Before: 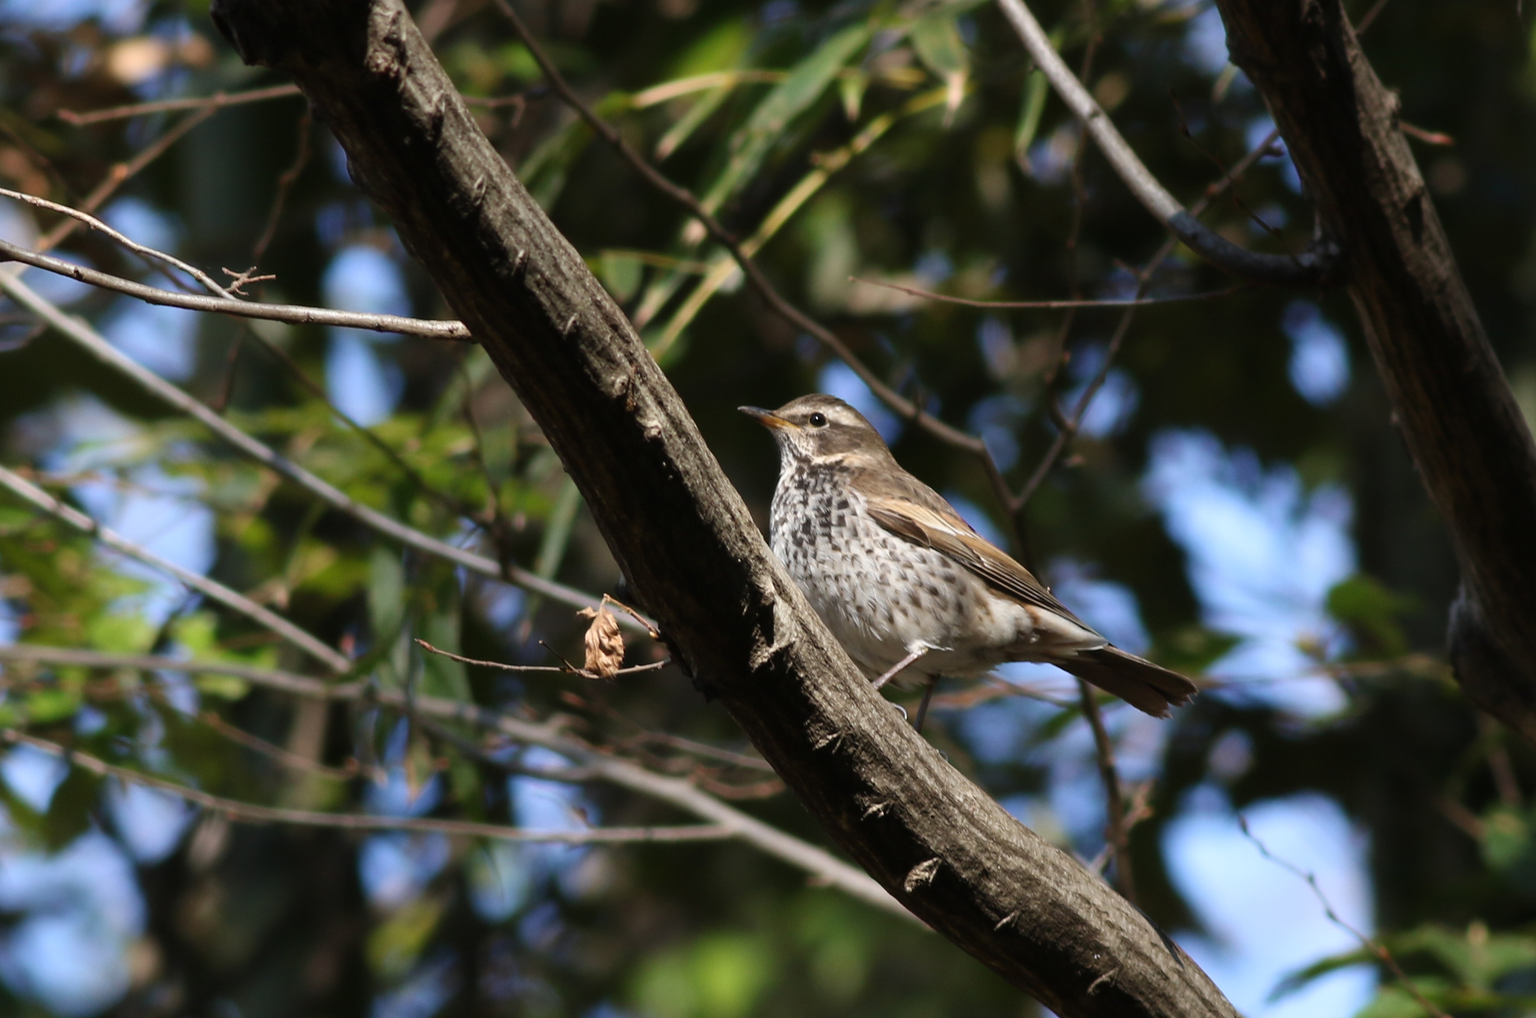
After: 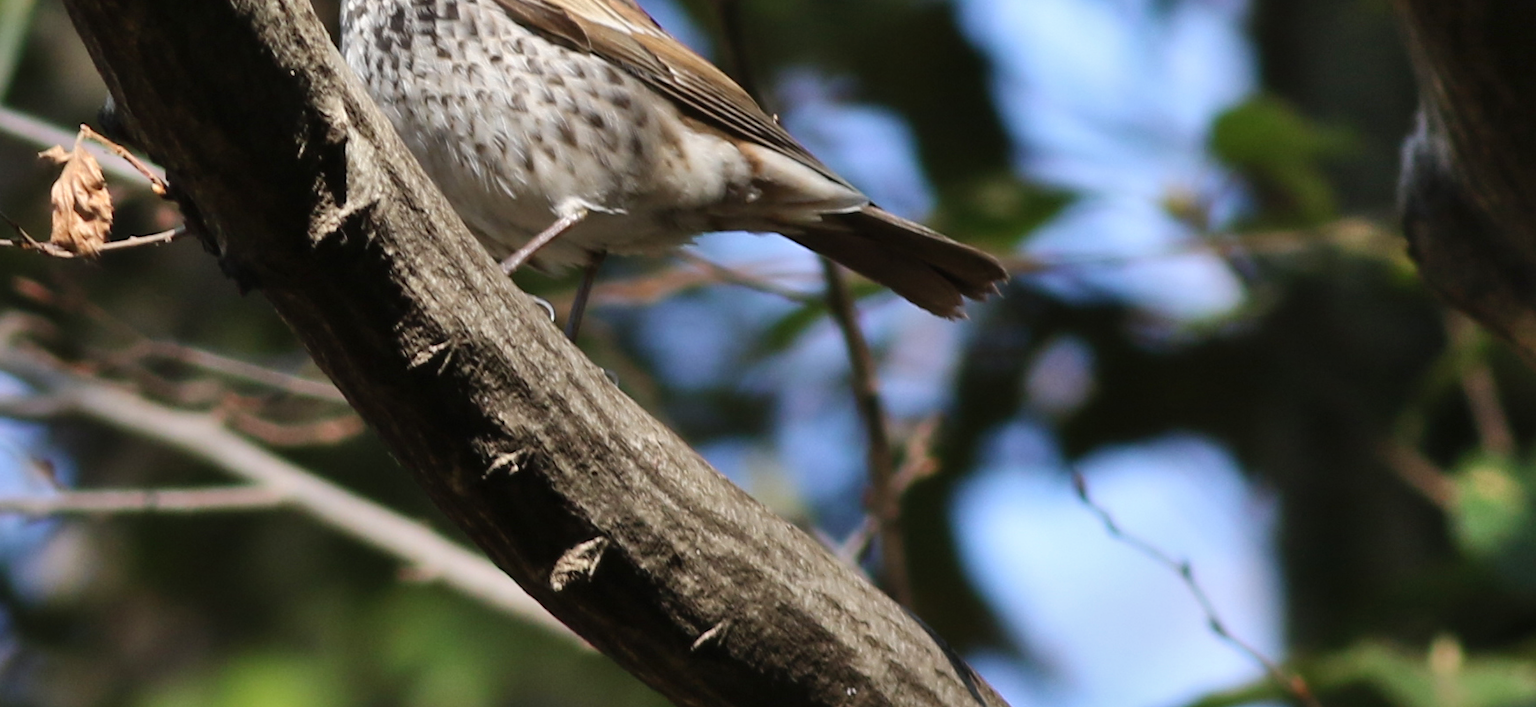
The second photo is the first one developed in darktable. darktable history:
shadows and highlights: soften with gaussian
crop and rotate: left 35.976%, top 50.526%, bottom 4.965%
